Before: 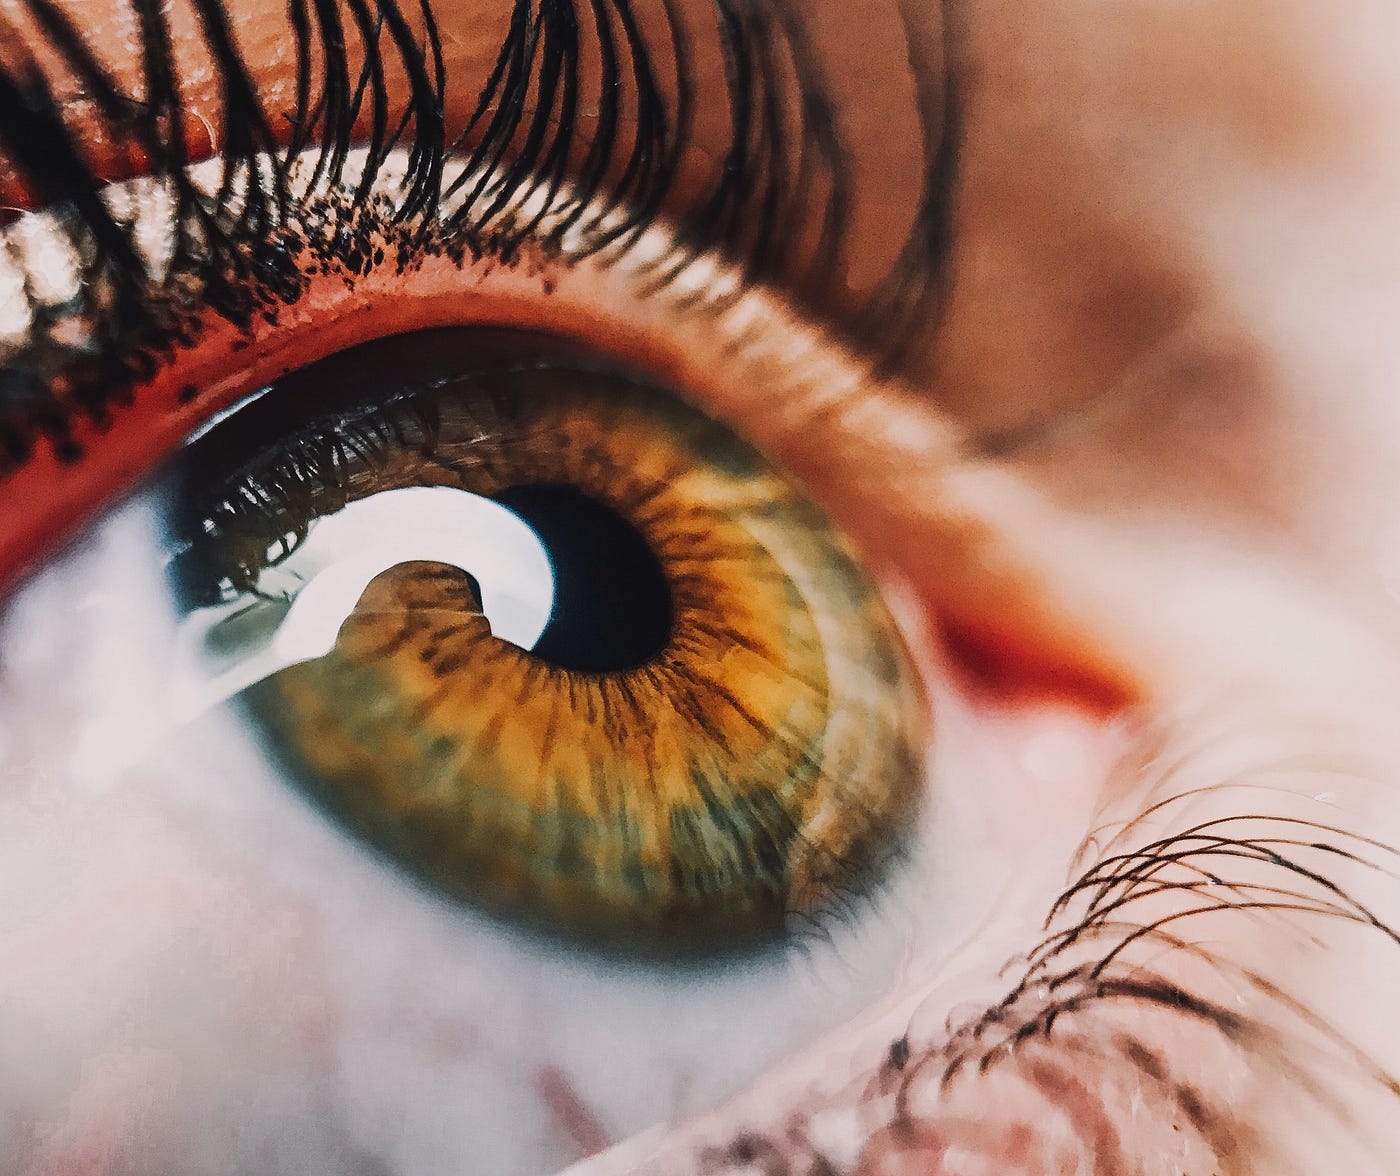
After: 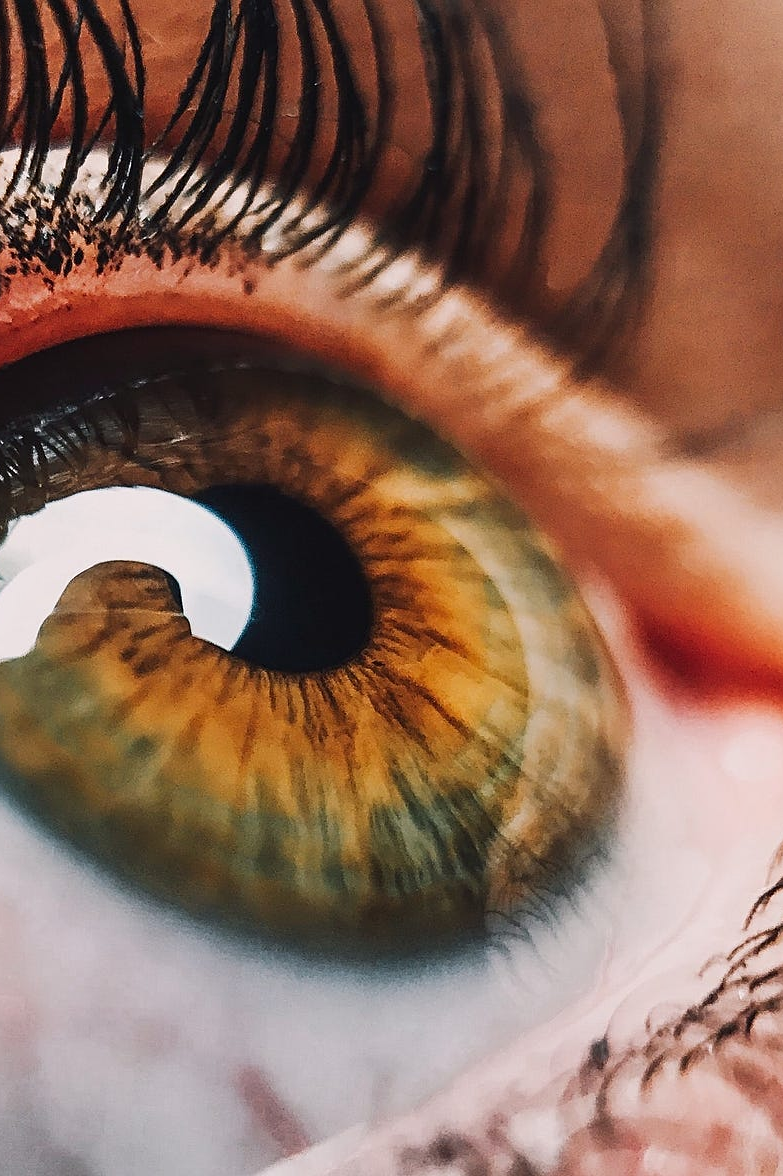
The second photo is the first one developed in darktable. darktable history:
shadows and highlights: shadows -0.722, highlights 39.16
crop: left 21.496%, right 22.565%
sharpen: amount 0.203
